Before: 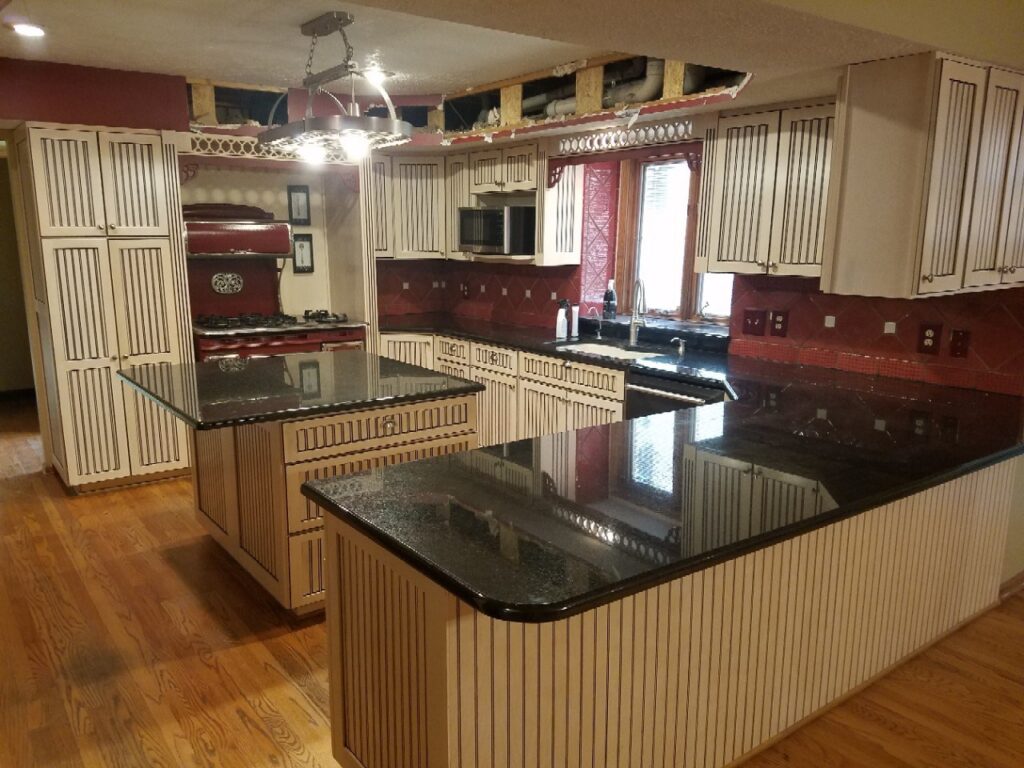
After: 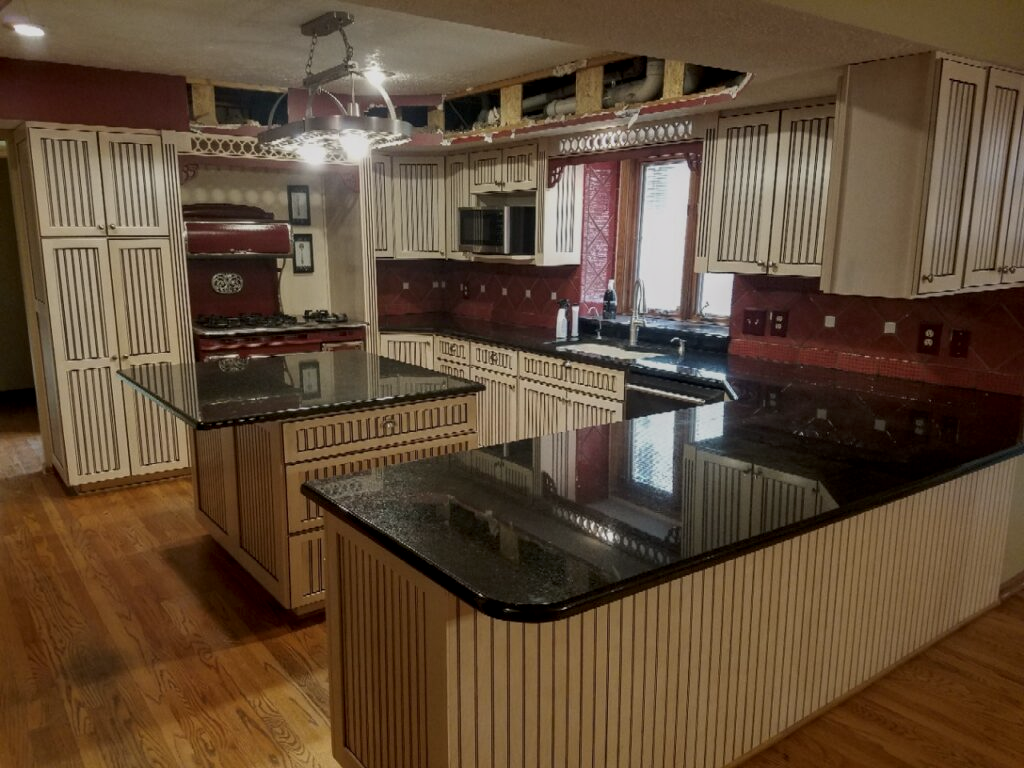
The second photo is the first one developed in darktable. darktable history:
local contrast: detail 130%
exposure: black level correction 0, exposure -0.721 EV, compensate highlight preservation false
